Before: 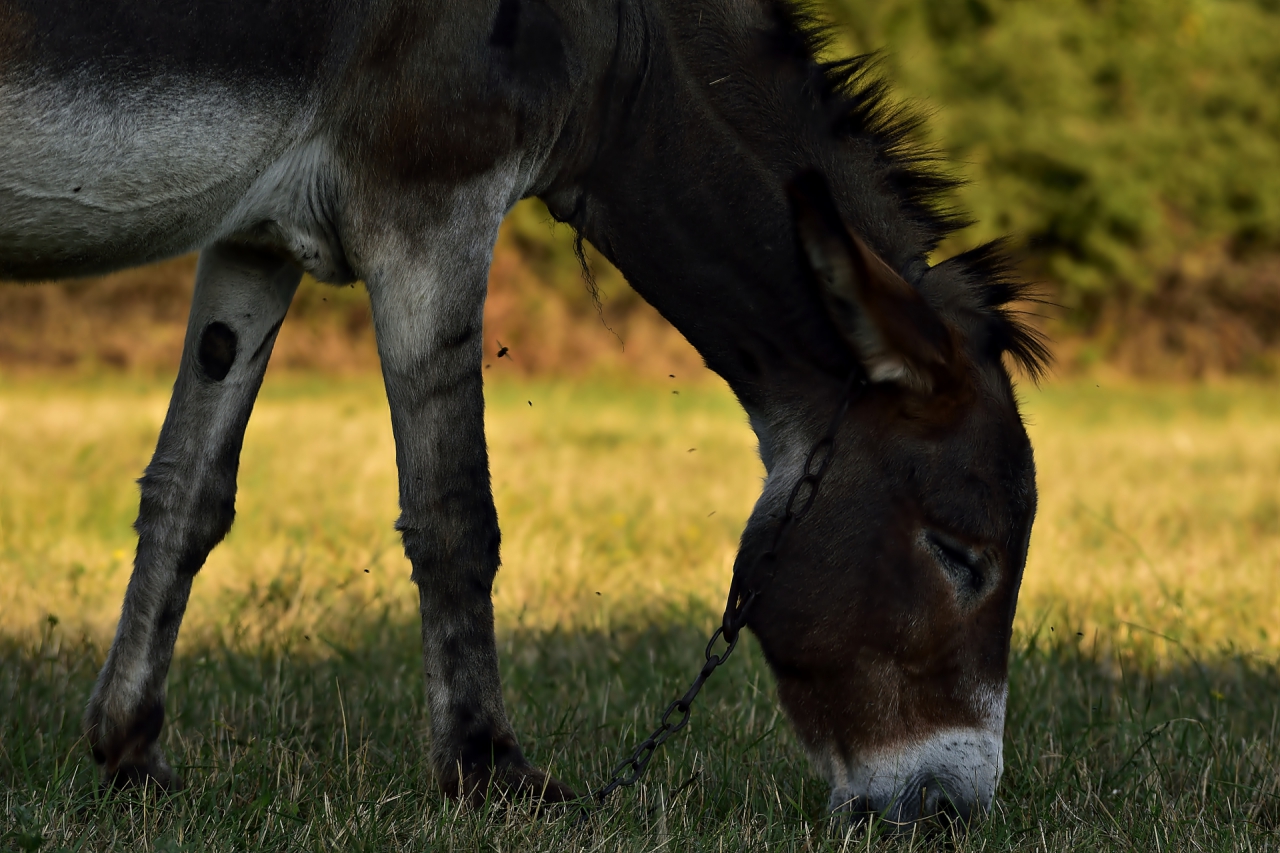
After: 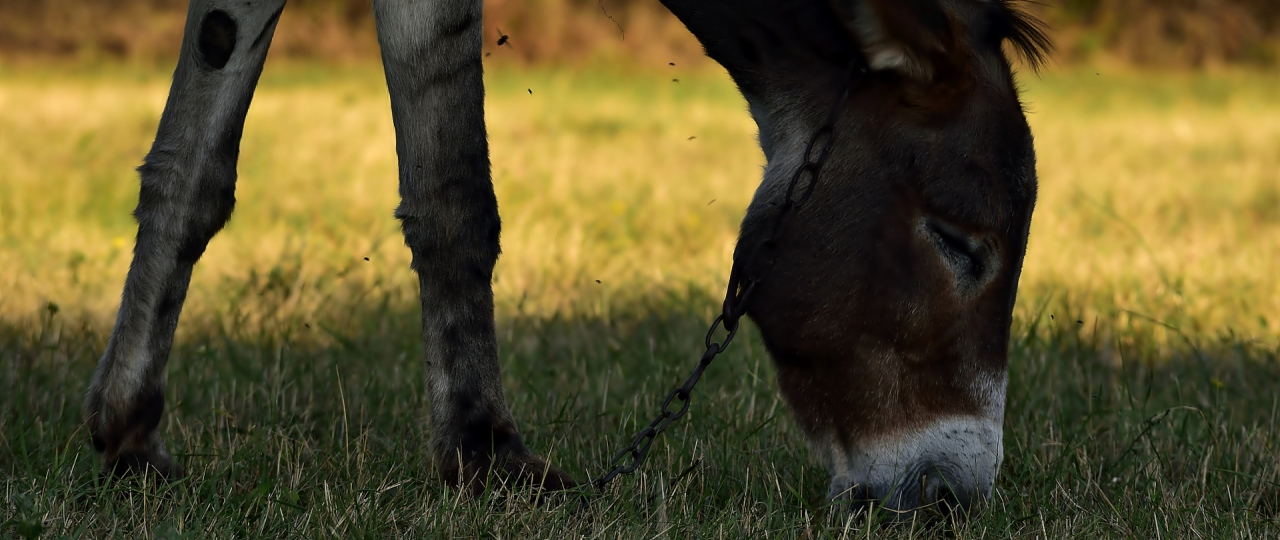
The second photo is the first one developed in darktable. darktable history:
exposure: exposure -0.114 EV, compensate highlight preservation false
crop and rotate: top 36.614%
tone equalizer: -8 EV -0.001 EV, -7 EV 0.003 EV, -6 EV -0.005 EV, -5 EV -0.004 EV, -4 EV -0.053 EV, -3 EV -0.211 EV, -2 EV -0.282 EV, -1 EV 0.109 EV, +0 EV 0.328 EV
